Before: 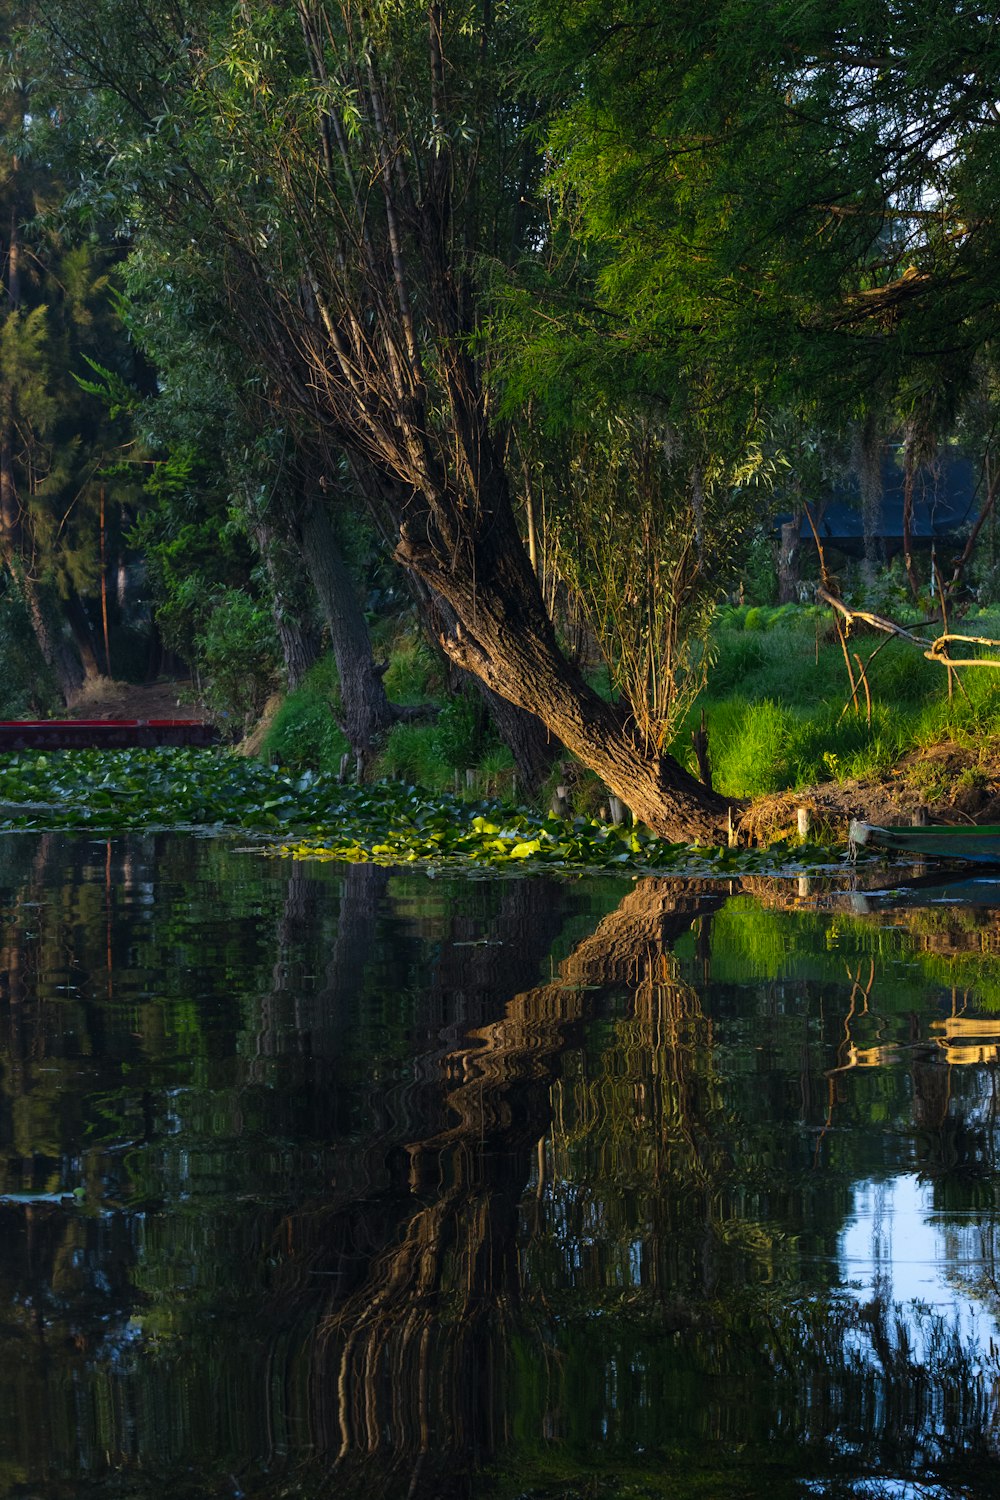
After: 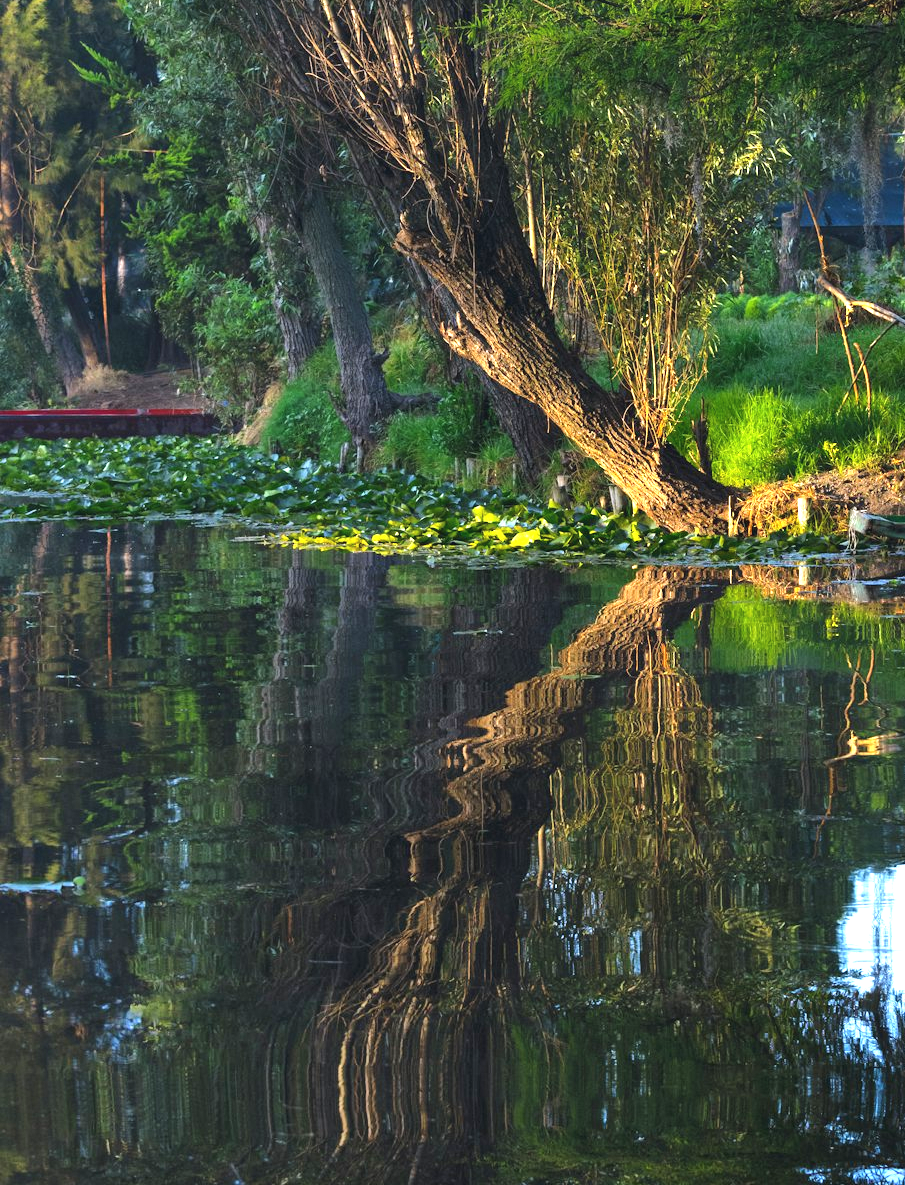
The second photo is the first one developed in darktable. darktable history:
crop: top 20.785%, right 9.458%, bottom 0.212%
exposure: black level correction -0.002, exposure 1.339 EV, compensate highlight preservation false
shadows and highlights: radius 117.86, shadows 42.04, highlights -62.22, soften with gaussian
